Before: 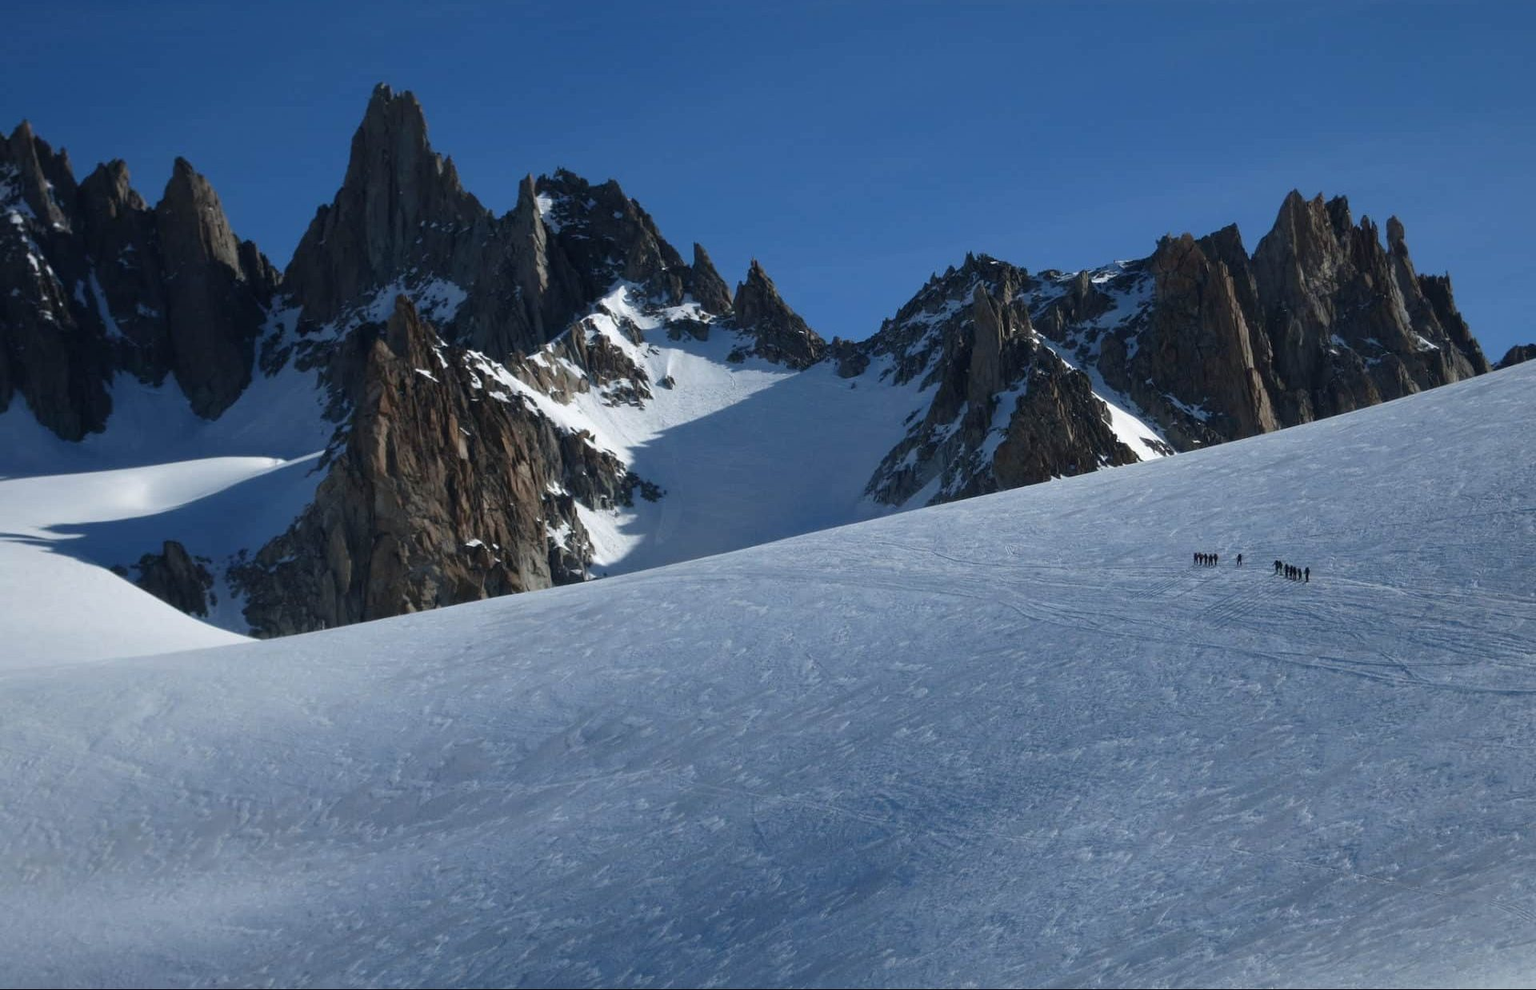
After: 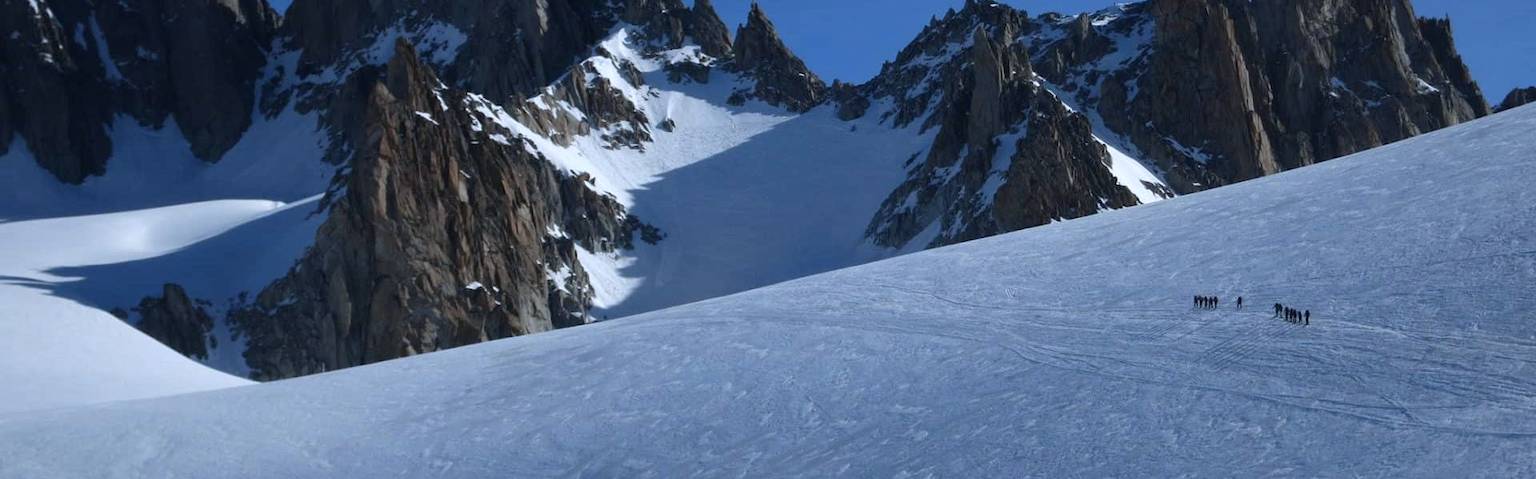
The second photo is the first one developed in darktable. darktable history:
crop and rotate: top 26.056%, bottom 25.543%
white balance: red 0.954, blue 1.079
